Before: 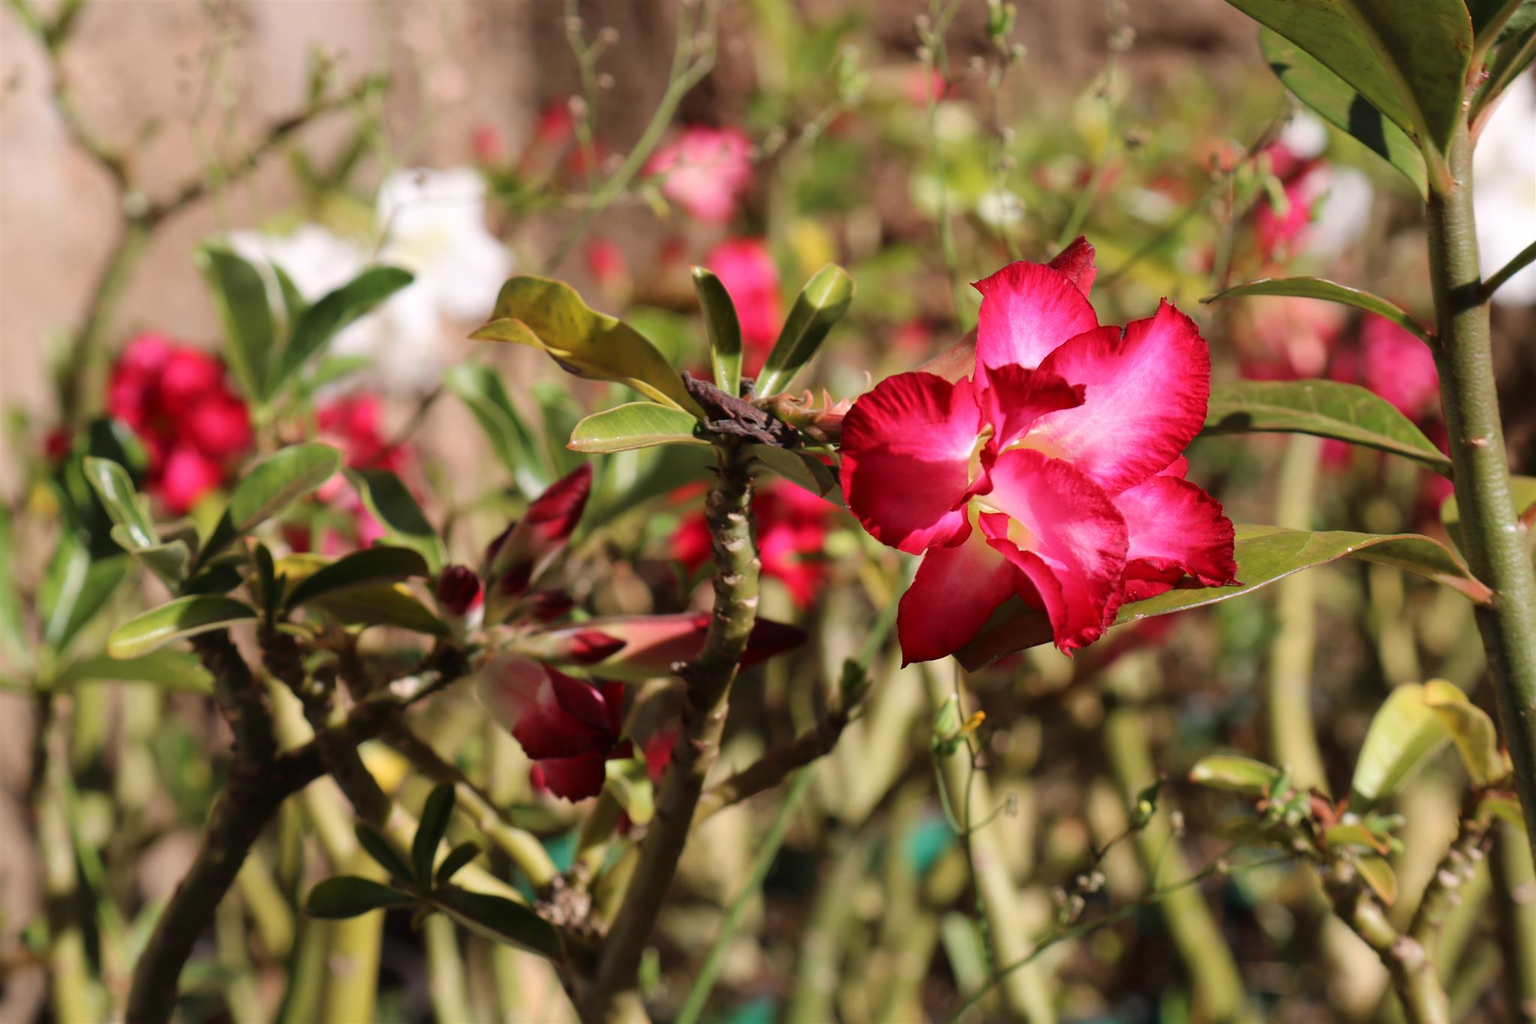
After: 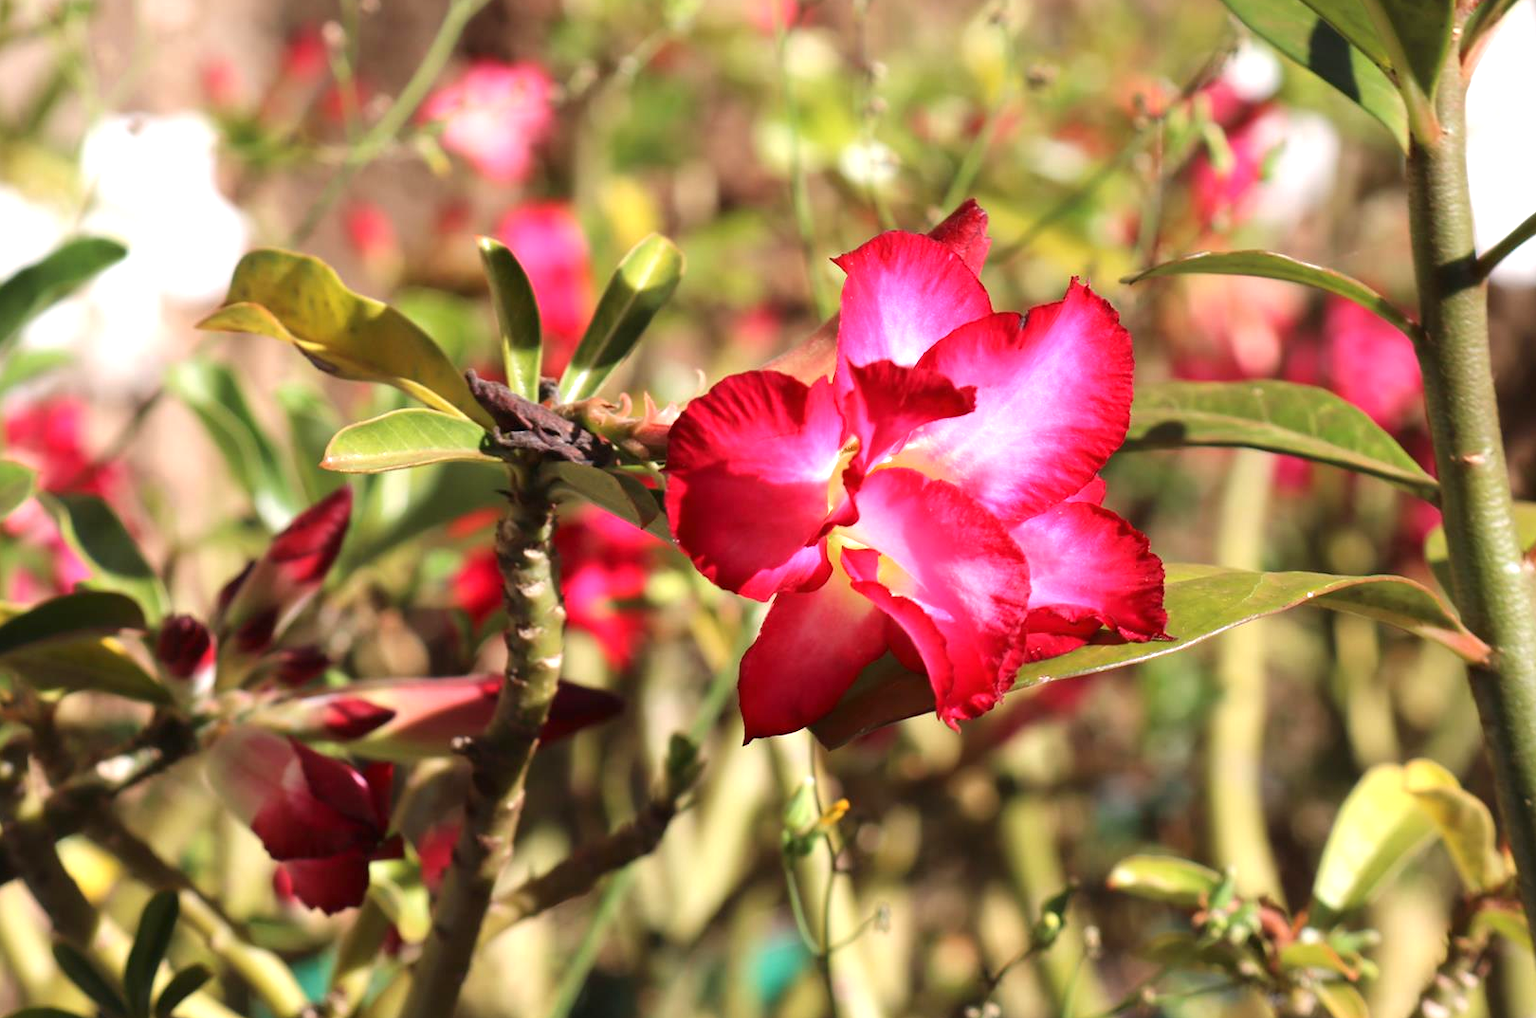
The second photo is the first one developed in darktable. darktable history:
exposure: black level correction 0, exposure 0.703 EV, compensate exposure bias true, compensate highlight preservation false
crop and rotate: left 20.416%, top 7.713%, right 0.457%, bottom 13.555%
